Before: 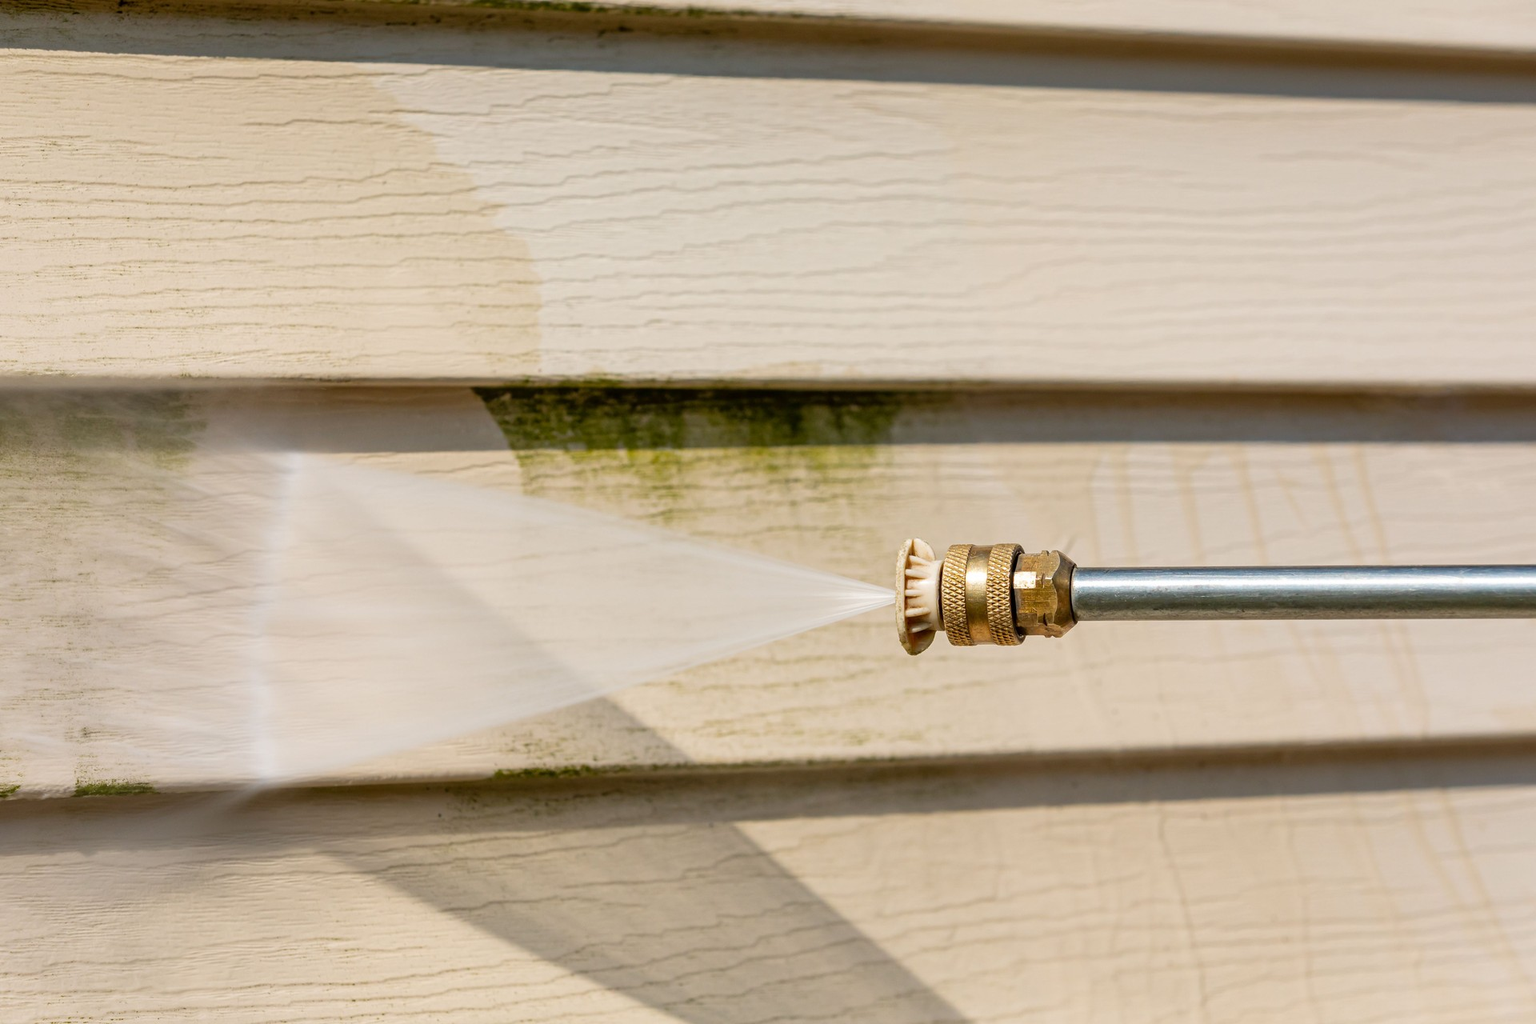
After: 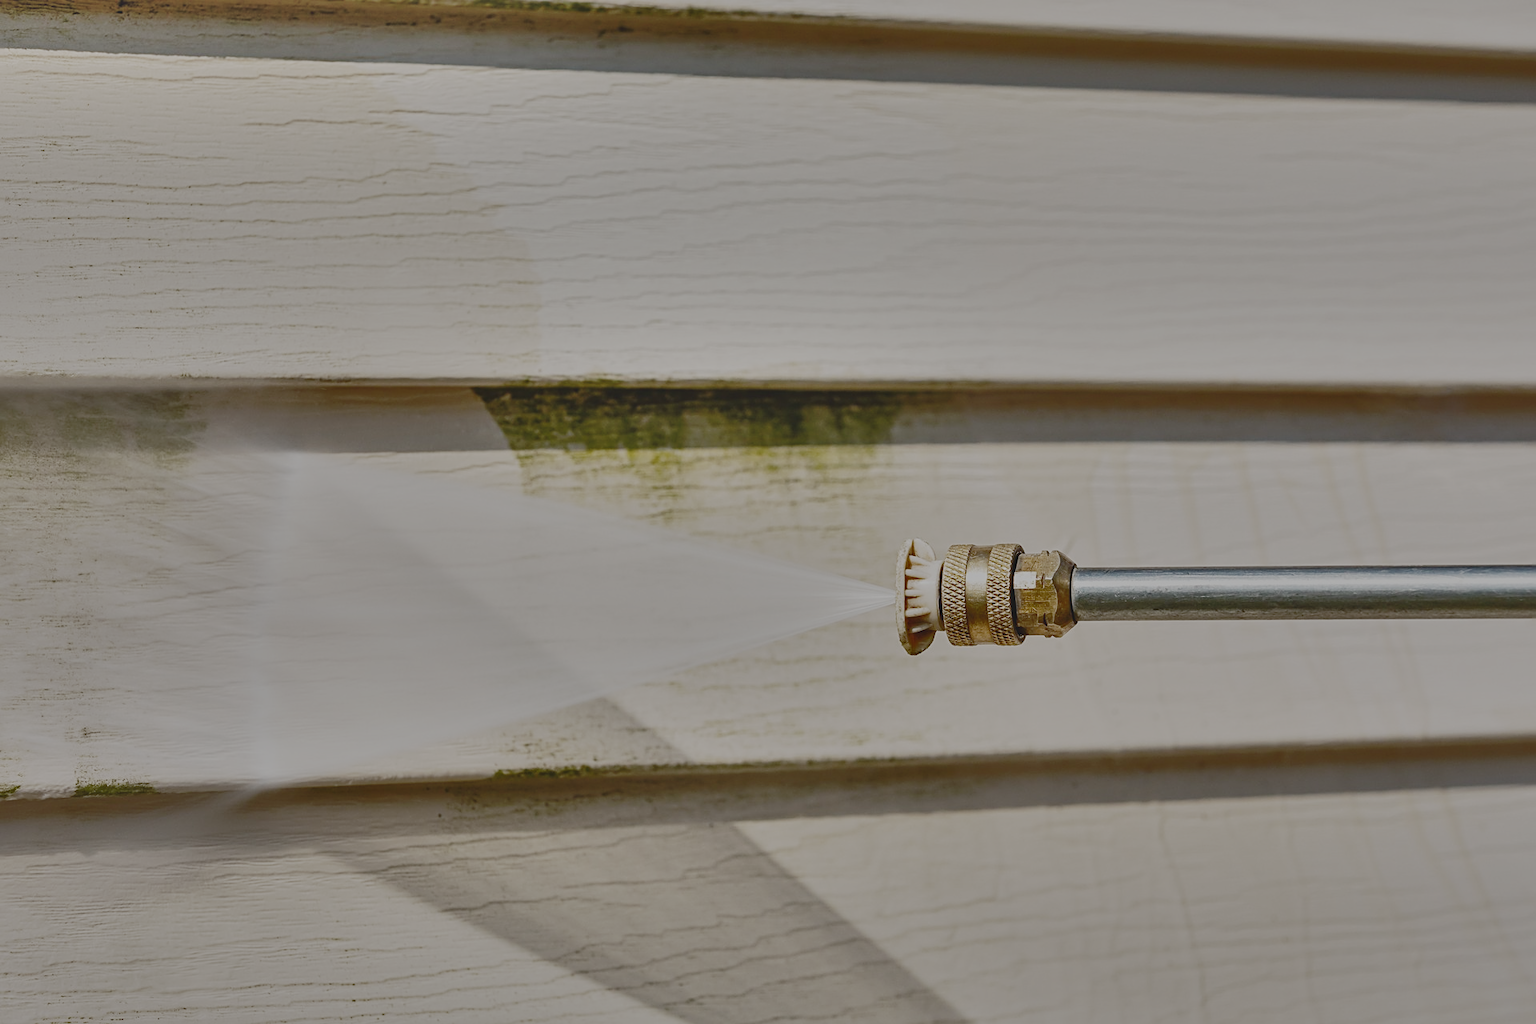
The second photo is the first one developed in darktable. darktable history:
sharpen: on, module defaults
base curve: curves: ch0 [(0, 0.007) (0.028, 0.063) (0.121, 0.311) (0.46, 0.743) (0.859, 0.957) (1, 1)], preserve colors none
exposure: exposure 0.426 EV, compensate highlight preservation false
shadows and highlights: shadows 80.73, white point adjustment -9.07, highlights -61.46, soften with gaussian
contrast brightness saturation: contrast -0.26, saturation -0.43
